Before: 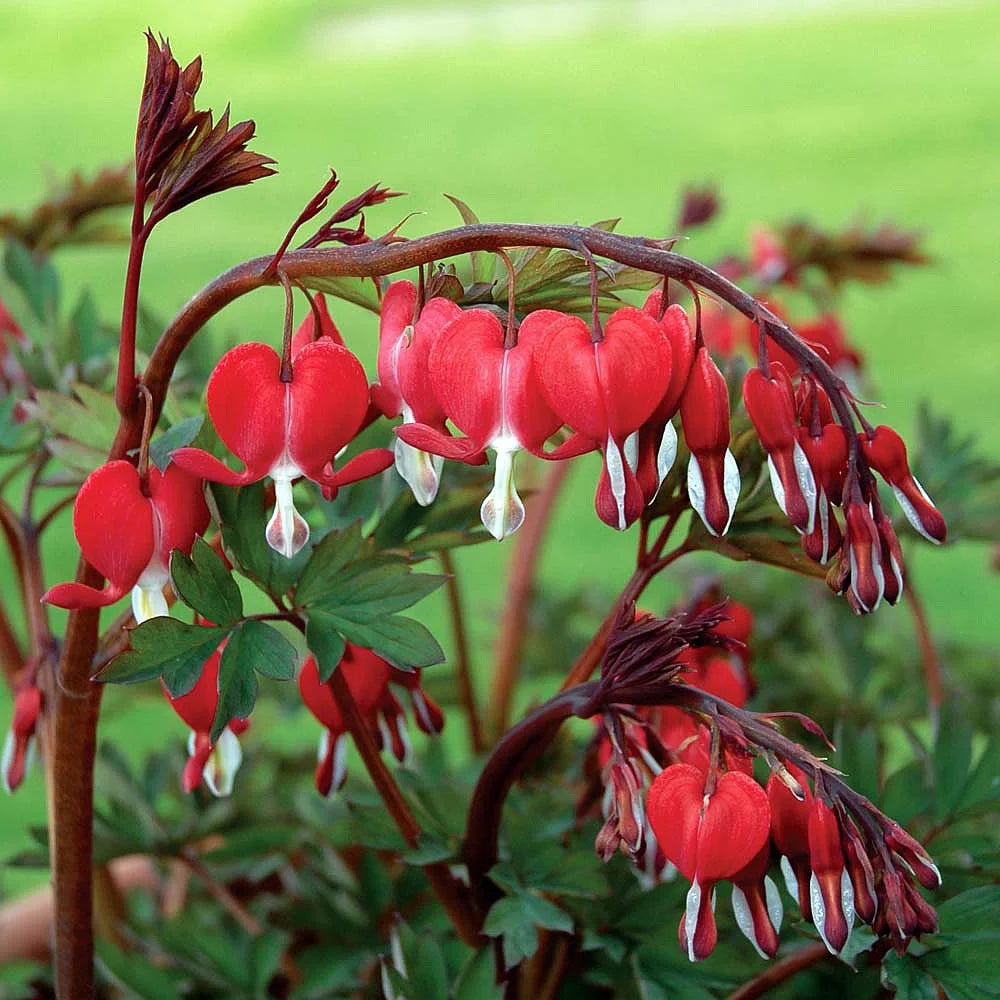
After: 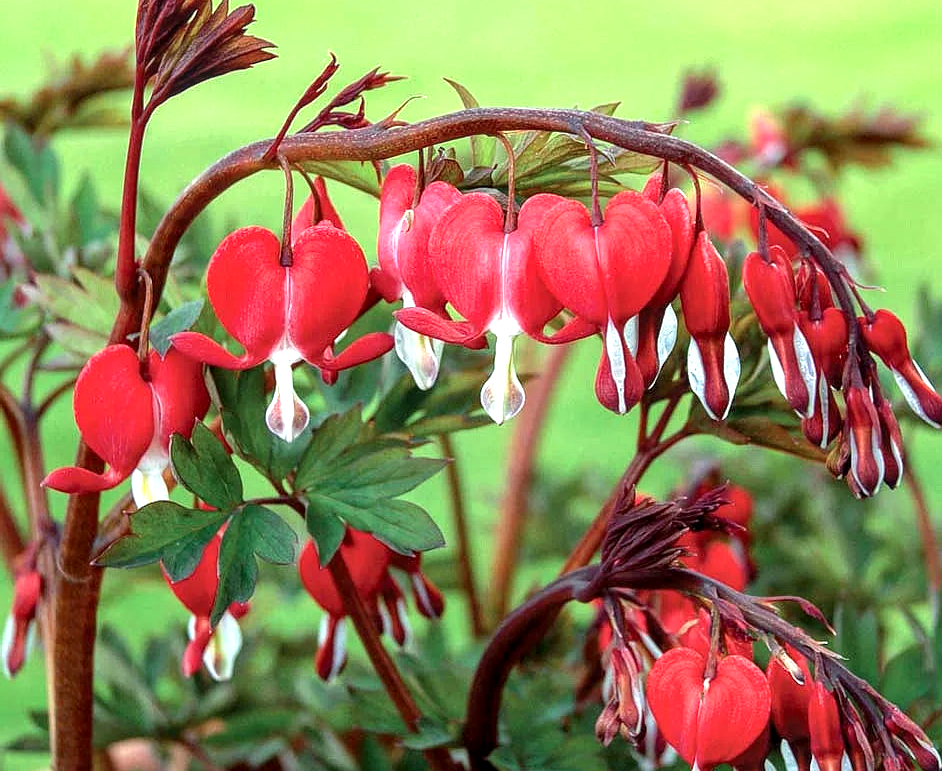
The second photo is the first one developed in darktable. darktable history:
crop and rotate: angle 0.03°, top 11.643%, right 5.651%, bottom 11.189%
exposure: exposure 0.657 EV, compensate highlight preservation false
local contrast: detail 130%
